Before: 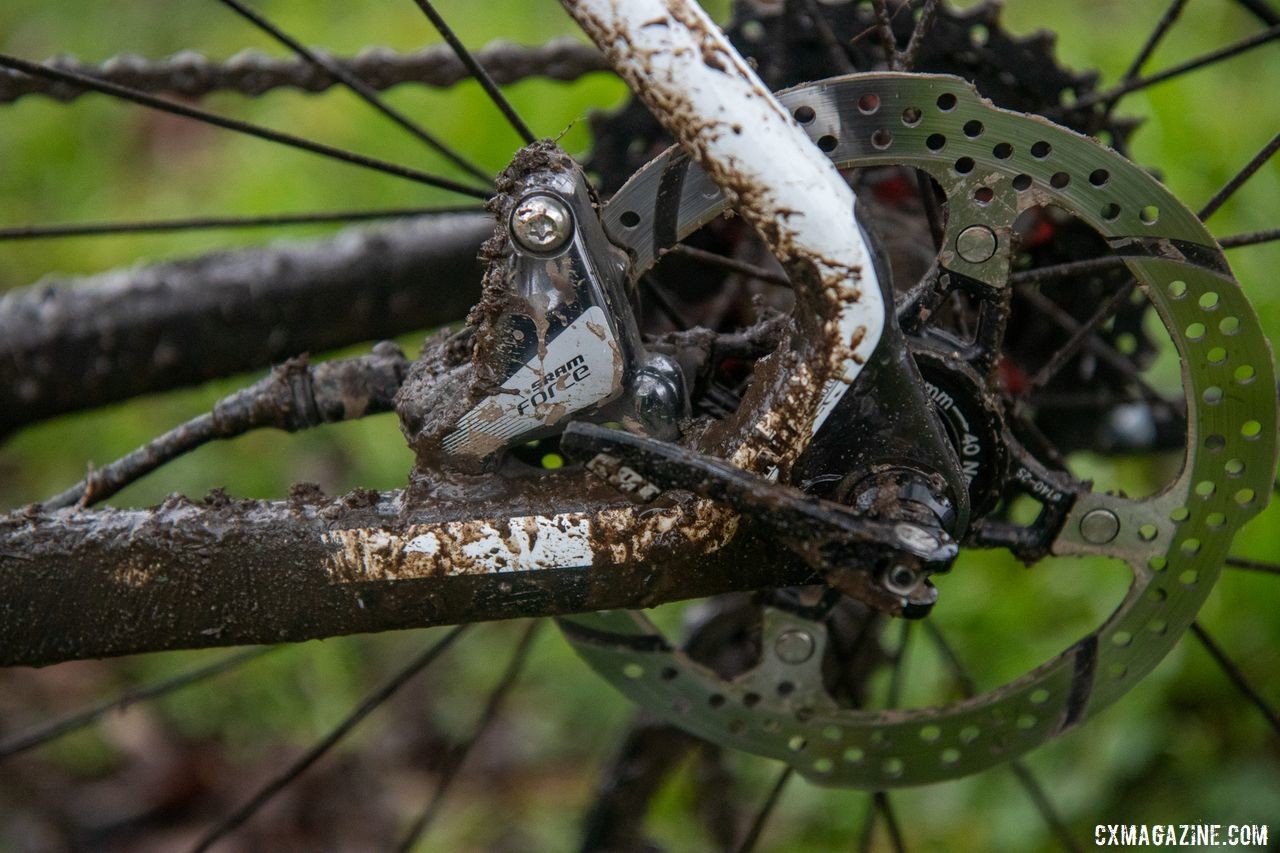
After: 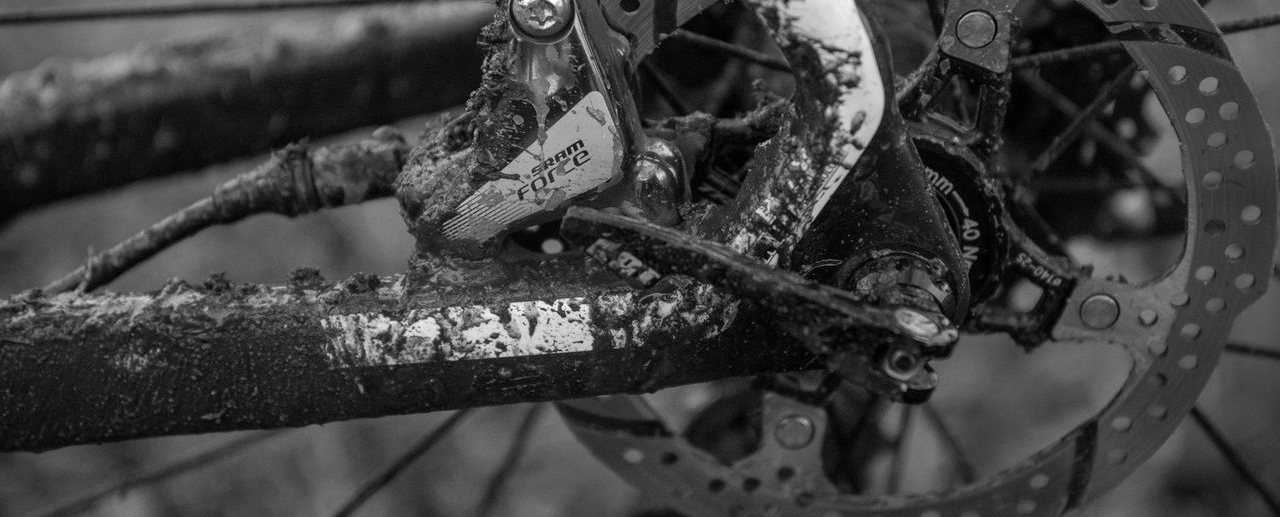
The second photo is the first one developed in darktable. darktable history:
crop and rotate: top 25.357%, bottom 13.942%
monochrome: a 0, b 0, size 0.5, highlights 0.57
